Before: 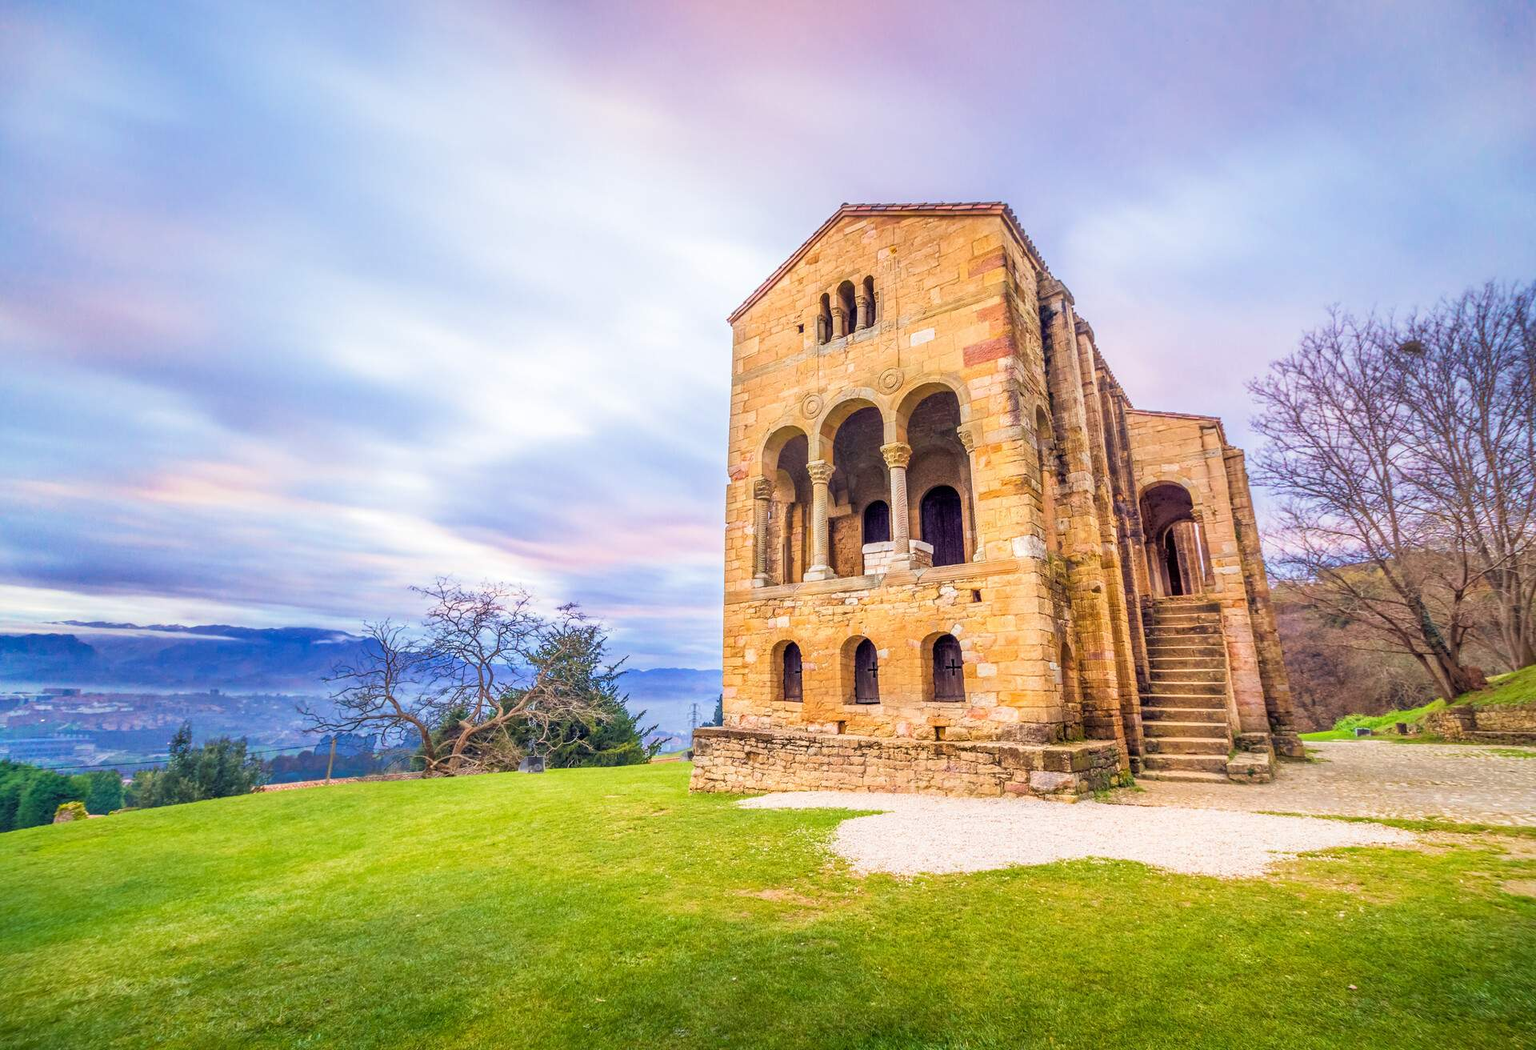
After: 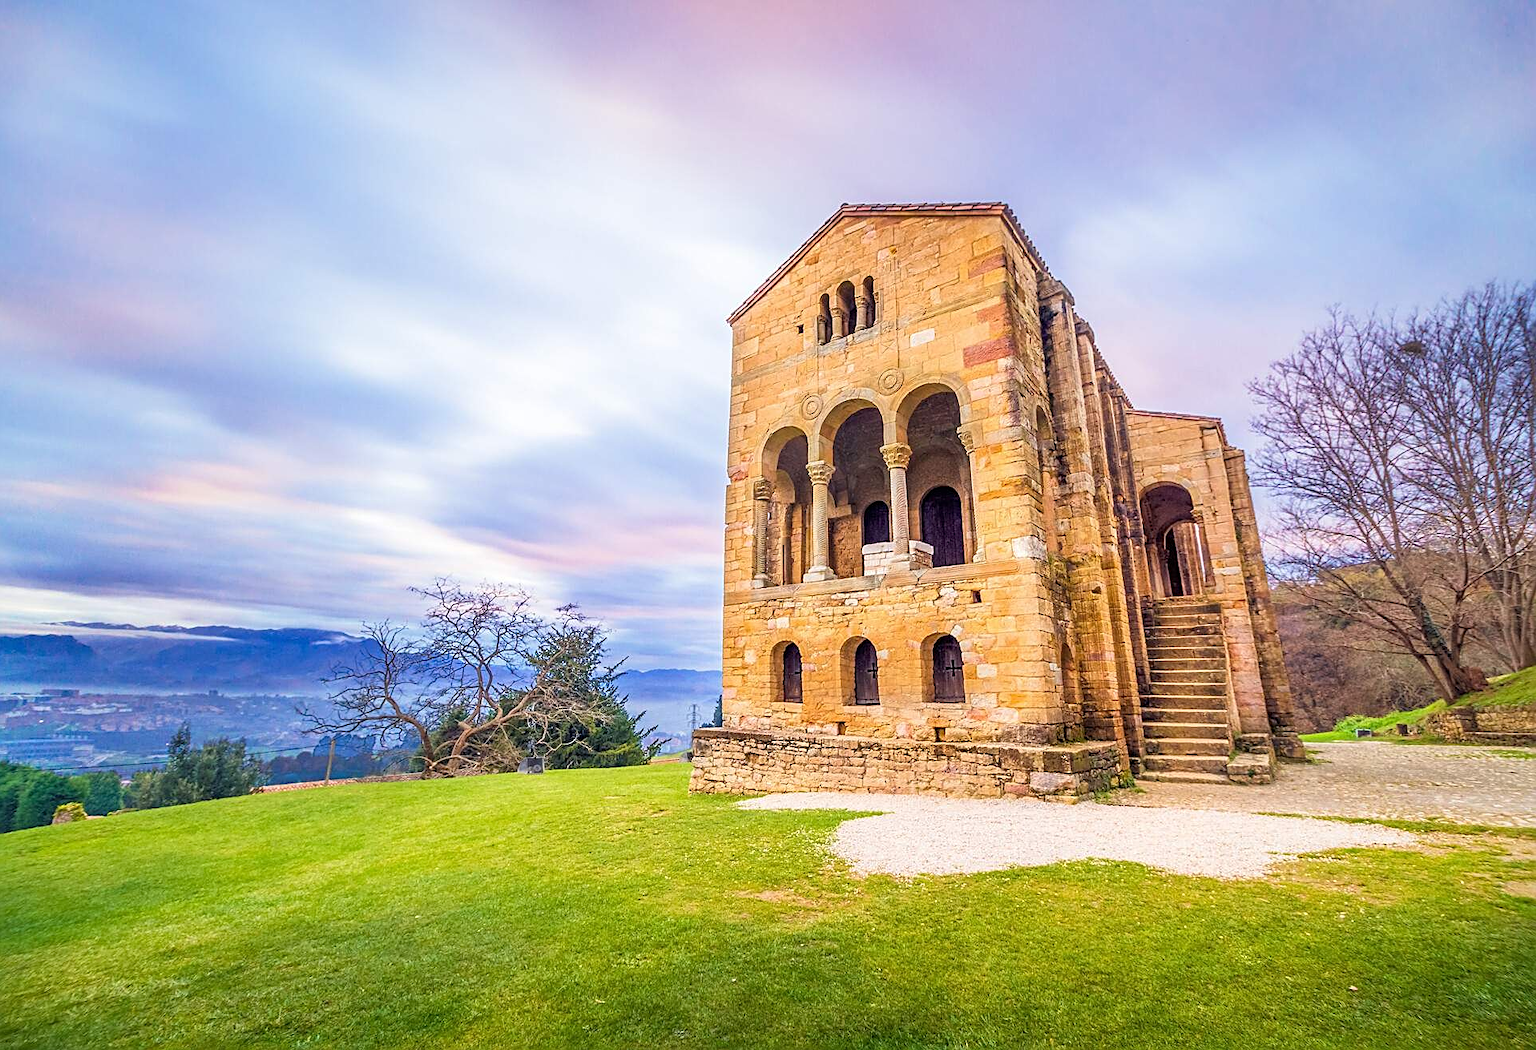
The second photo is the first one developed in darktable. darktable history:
crop and rotate: left 0.126%
sharpen: amount 0.6
